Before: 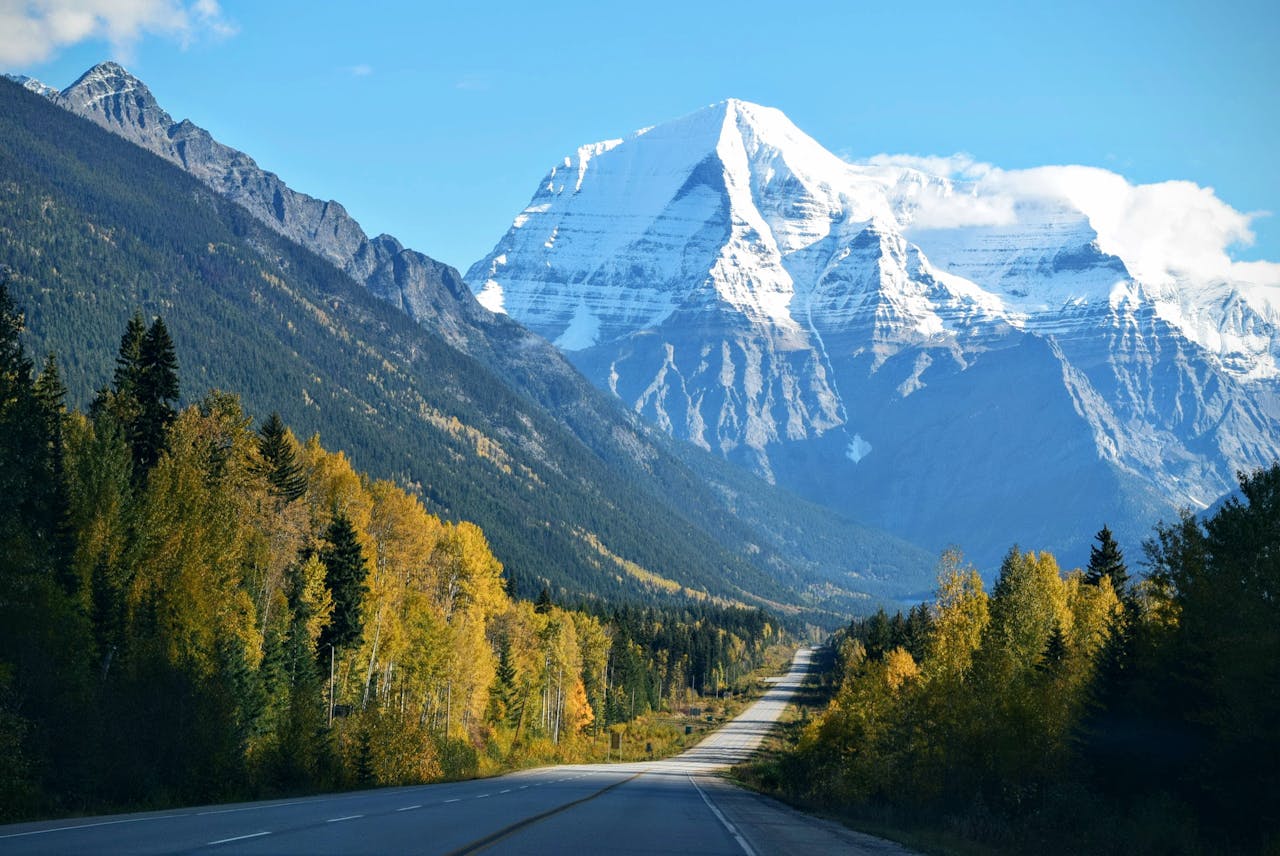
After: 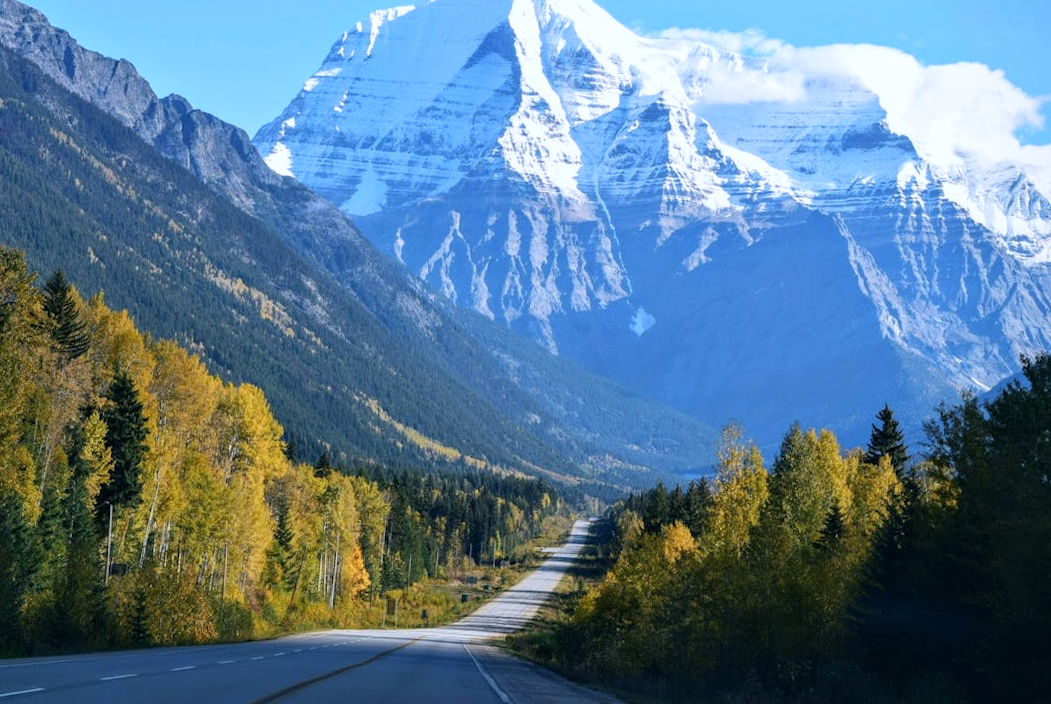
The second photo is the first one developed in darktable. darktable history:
white balance: red 0.967, blue 1.119, emerald 0.756
rotate and perspective: rotation 1.57°, crop left 0.018, crop right 0.982, crop top 0.039, crop bottom 0.961
crop: left 16.315%, top 14.246%
